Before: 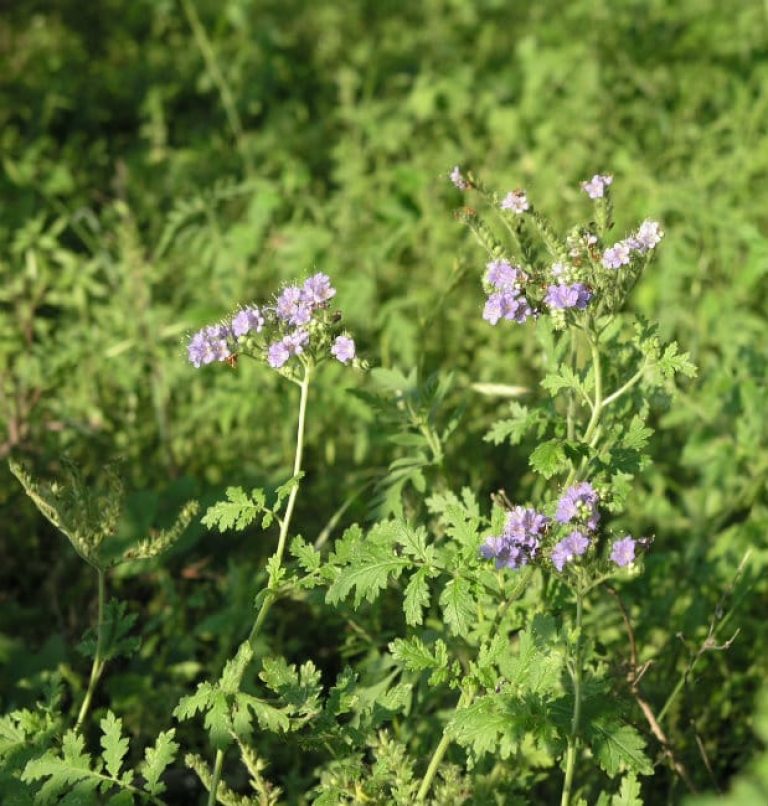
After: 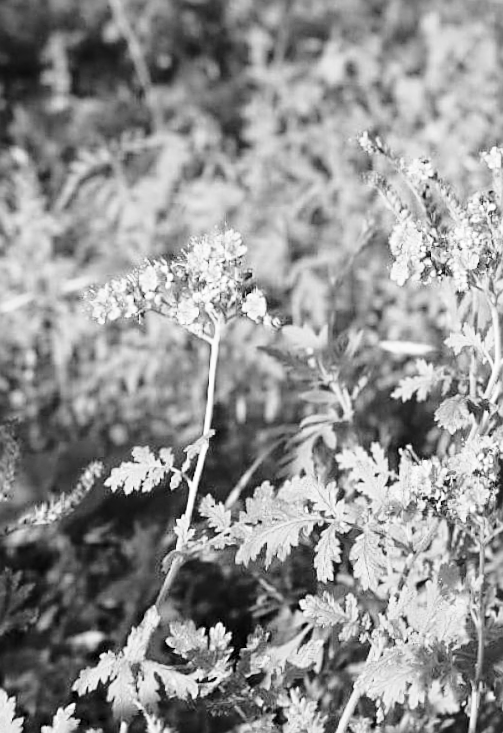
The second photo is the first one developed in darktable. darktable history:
color balance rgb: perceptual saturation grading › global saturation 30%, global vibrance 30%
base curve: curves: ch0 [(0, 0) (0.028, 0.03) (0.121, 0.232) (0.46, 0.748) (0.859, 0.968) (1, 1)], preserve colors none
monochrome: on, module defaults
contrast brightness saturation: contrast 0.04, saturation 0.16
crop: left 15.419%, right 17.914%
color balance: input saturation 100.43%, contrast fulcrum 14.22%, output saturation 70.41%
sharpen: on, module defaults
rotate and perspective: rotation -0.013°, lens shift (vertical) -0.027, lens shift (horizontal) 0.178, crop left 0.016, crop right 0.989, crop top 0.082, crop bottom 0.918
